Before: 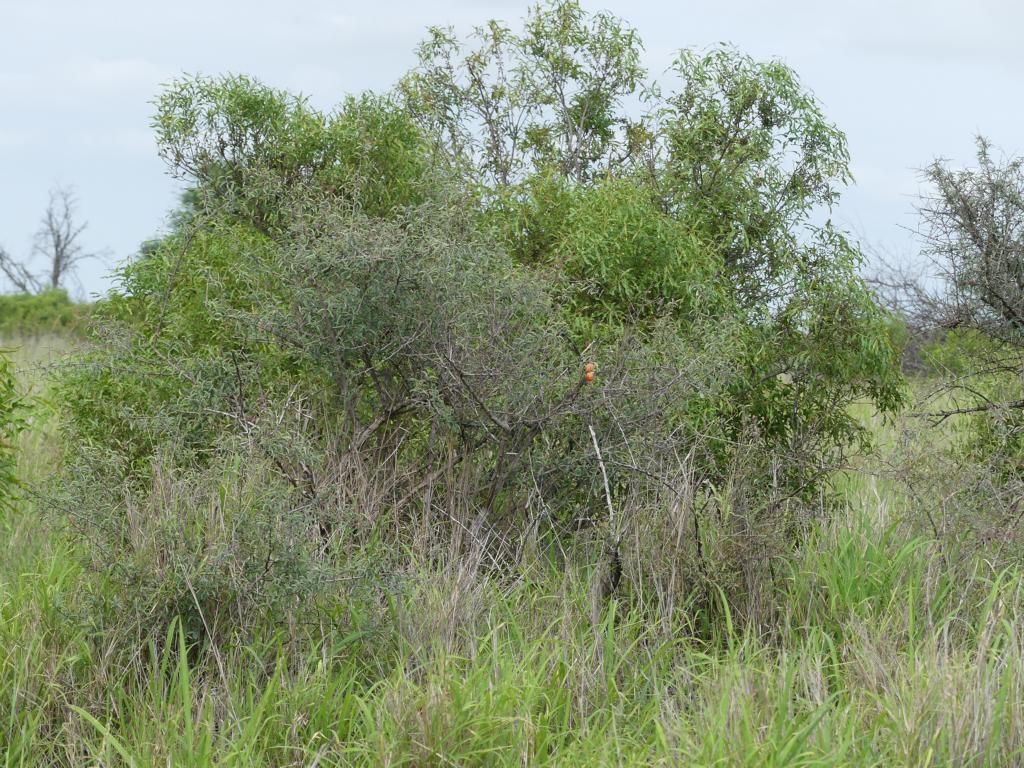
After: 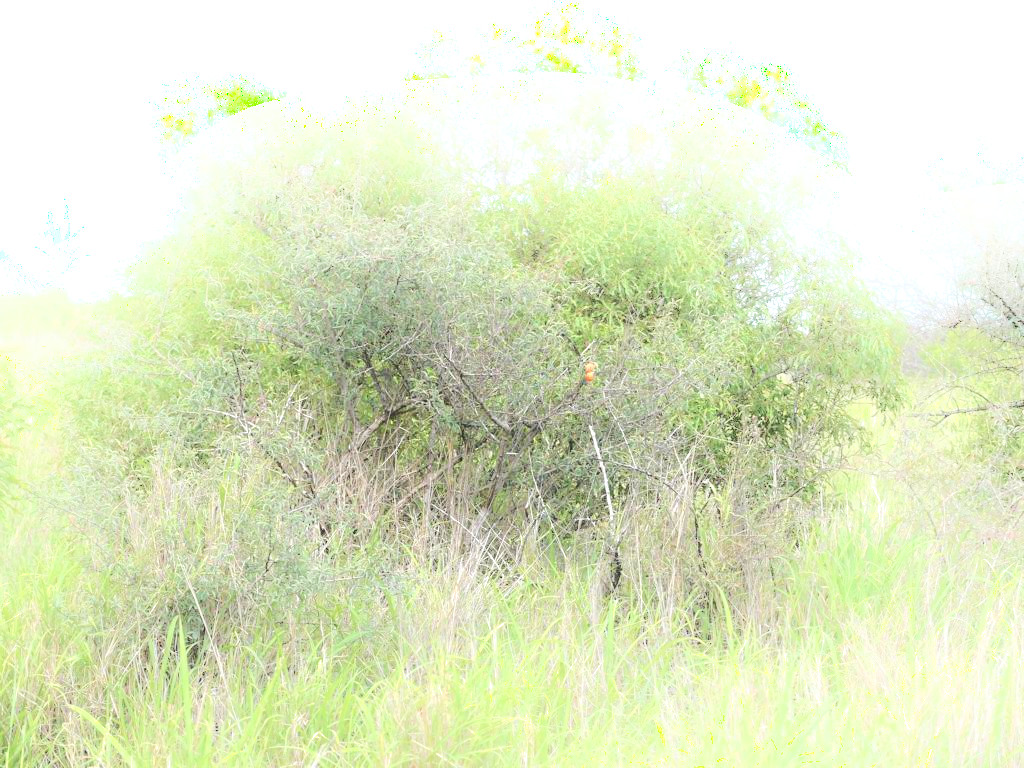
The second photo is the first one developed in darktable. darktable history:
exposure: black level correction -0.002, exposure 1.114 EV, compensate exposure bias true, compensate highlight preservation false
shadows and highlights: shadows -21.65, highlights 98.76, soften with gaussian
